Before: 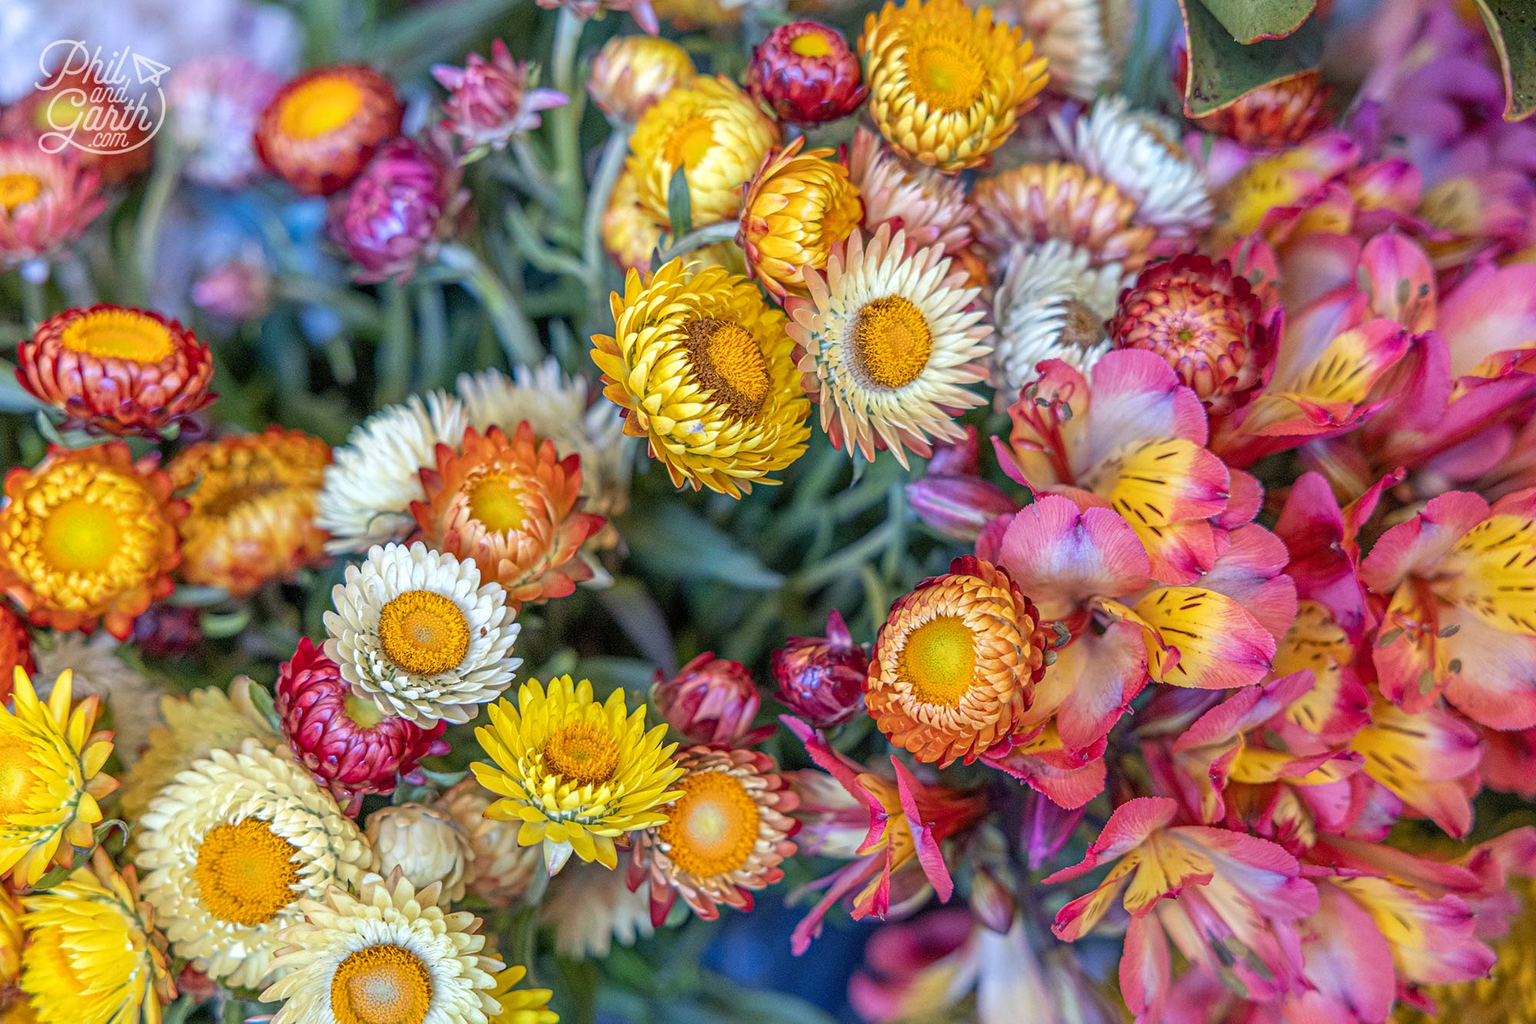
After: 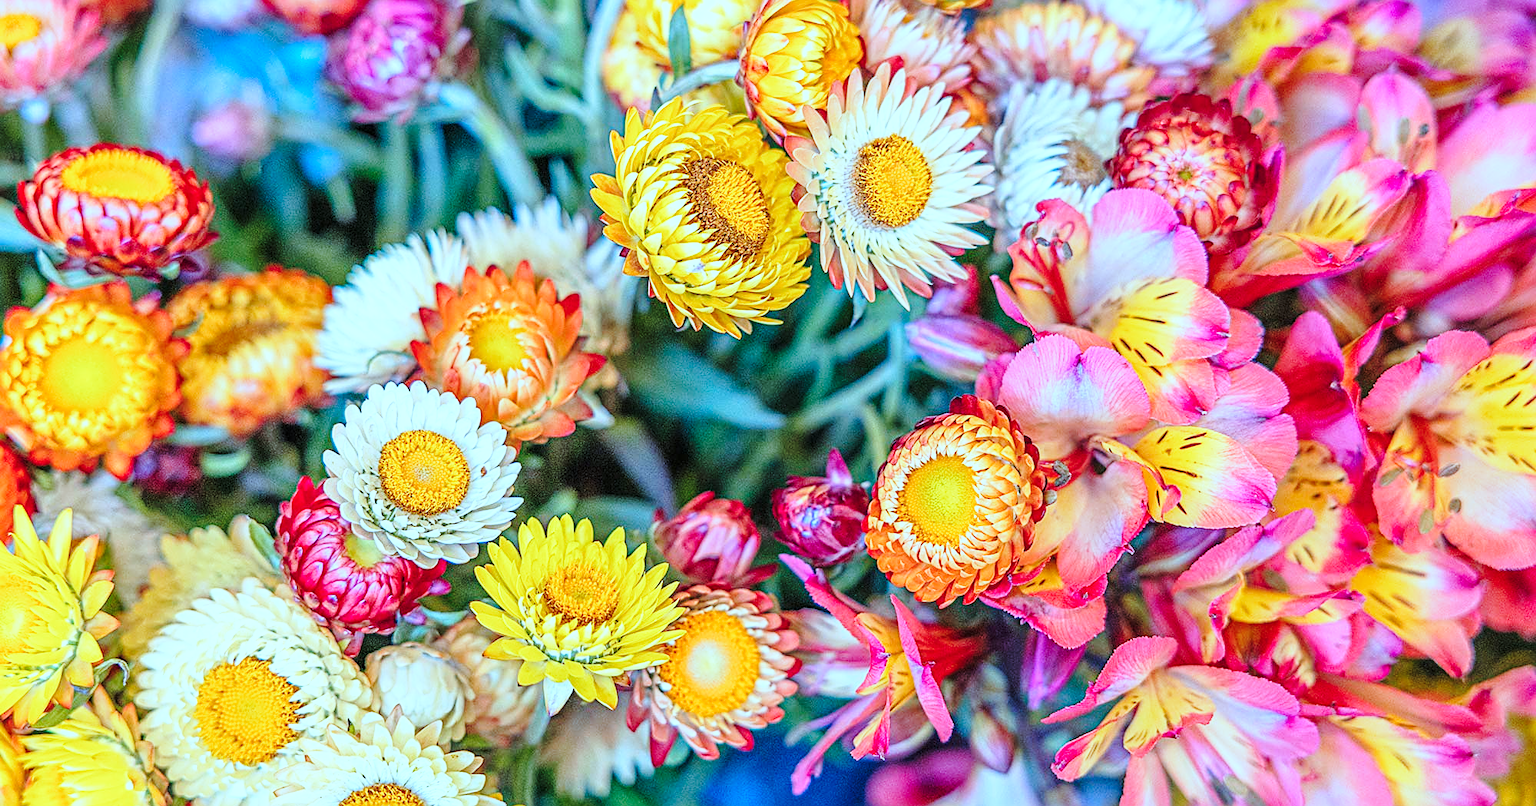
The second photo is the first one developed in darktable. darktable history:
base curve: curves: ch0 [(0, 0) (0.028, 0.03) (0.121, 0.232) (0.46, 0.748) (0.859, 0.968) (1, 1)], preserve colors none
contrast brightness saturation: contrast 0.029, brightness 0.058, saturation 0.122
color correction: highlights a* -10.73, highlights b* -19.59
sharpen: on, module defaults
crop and rotate: top 15.707%, bottom 5.451%
